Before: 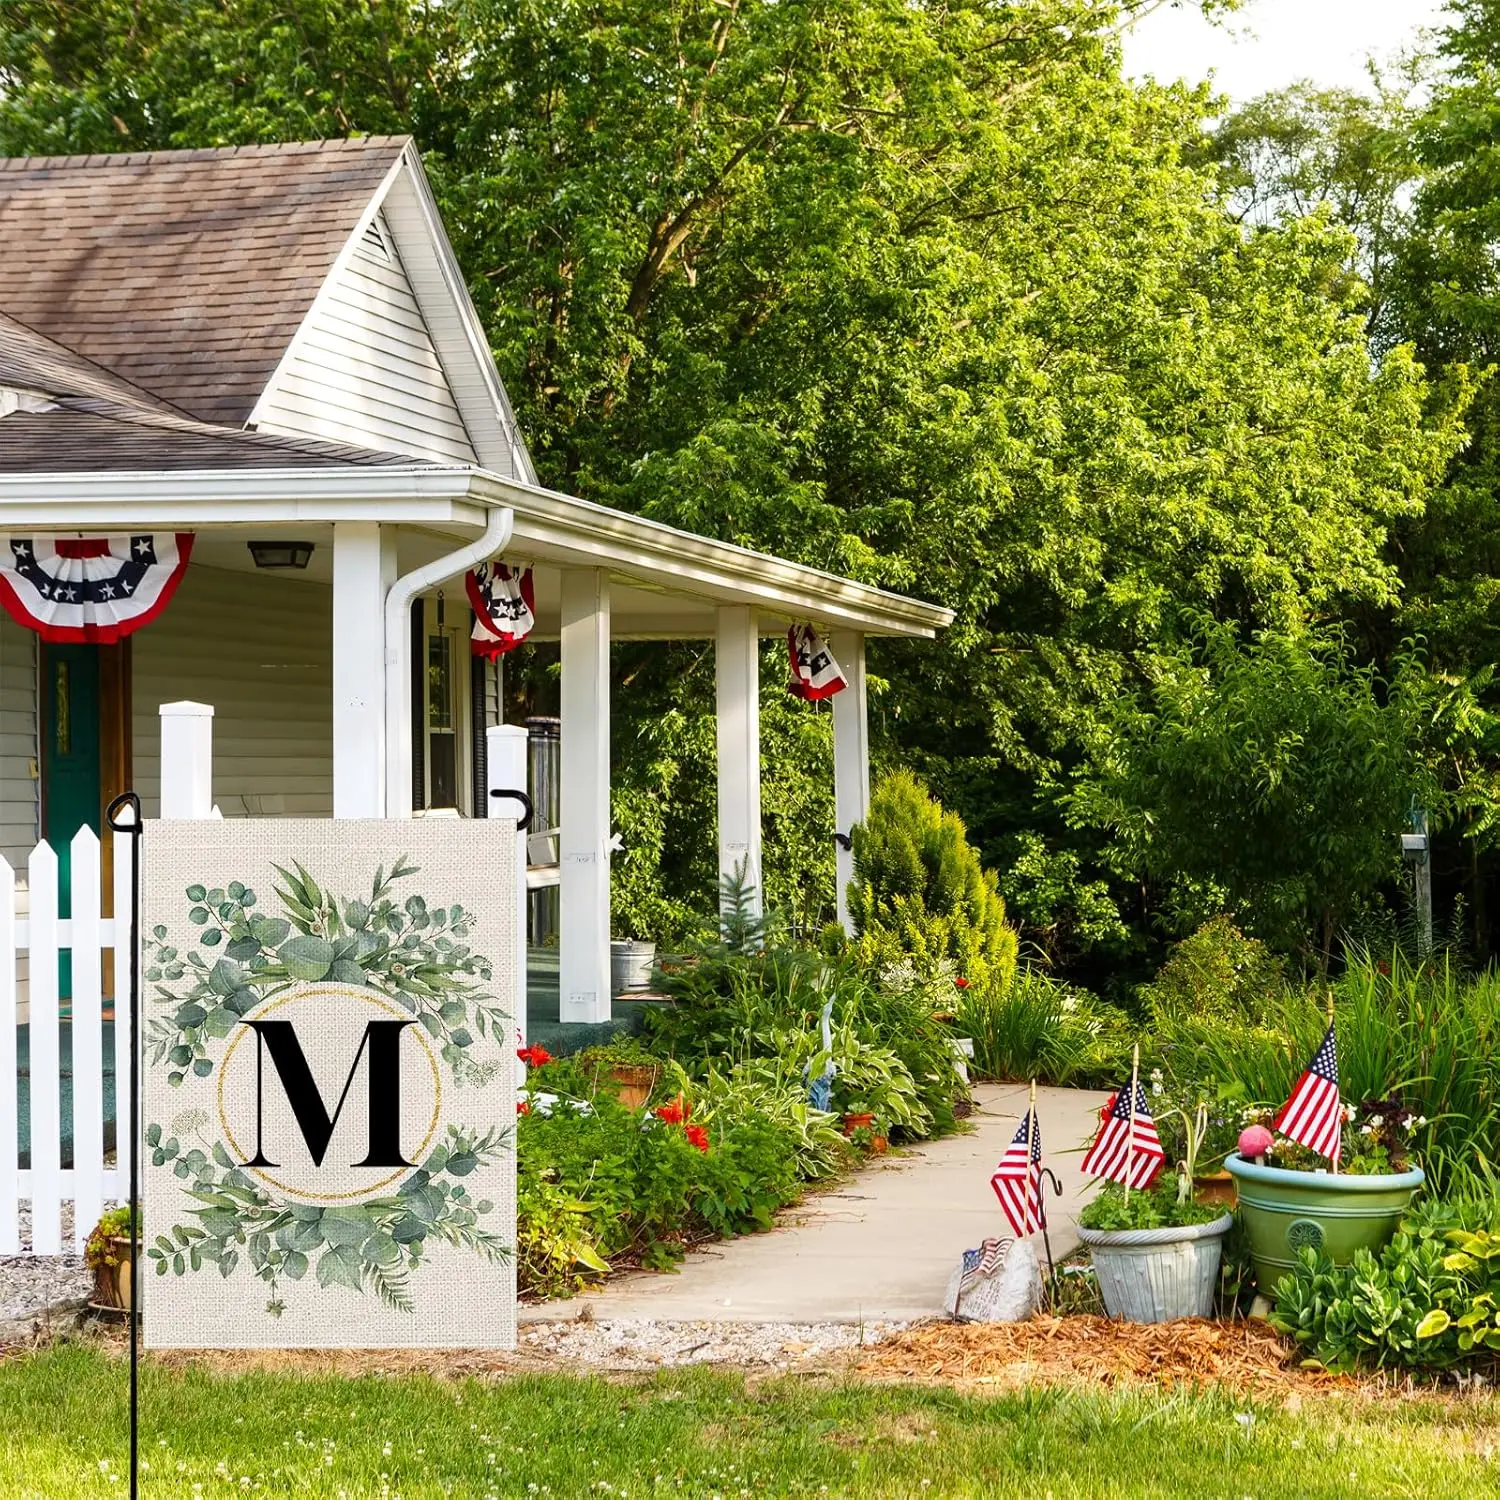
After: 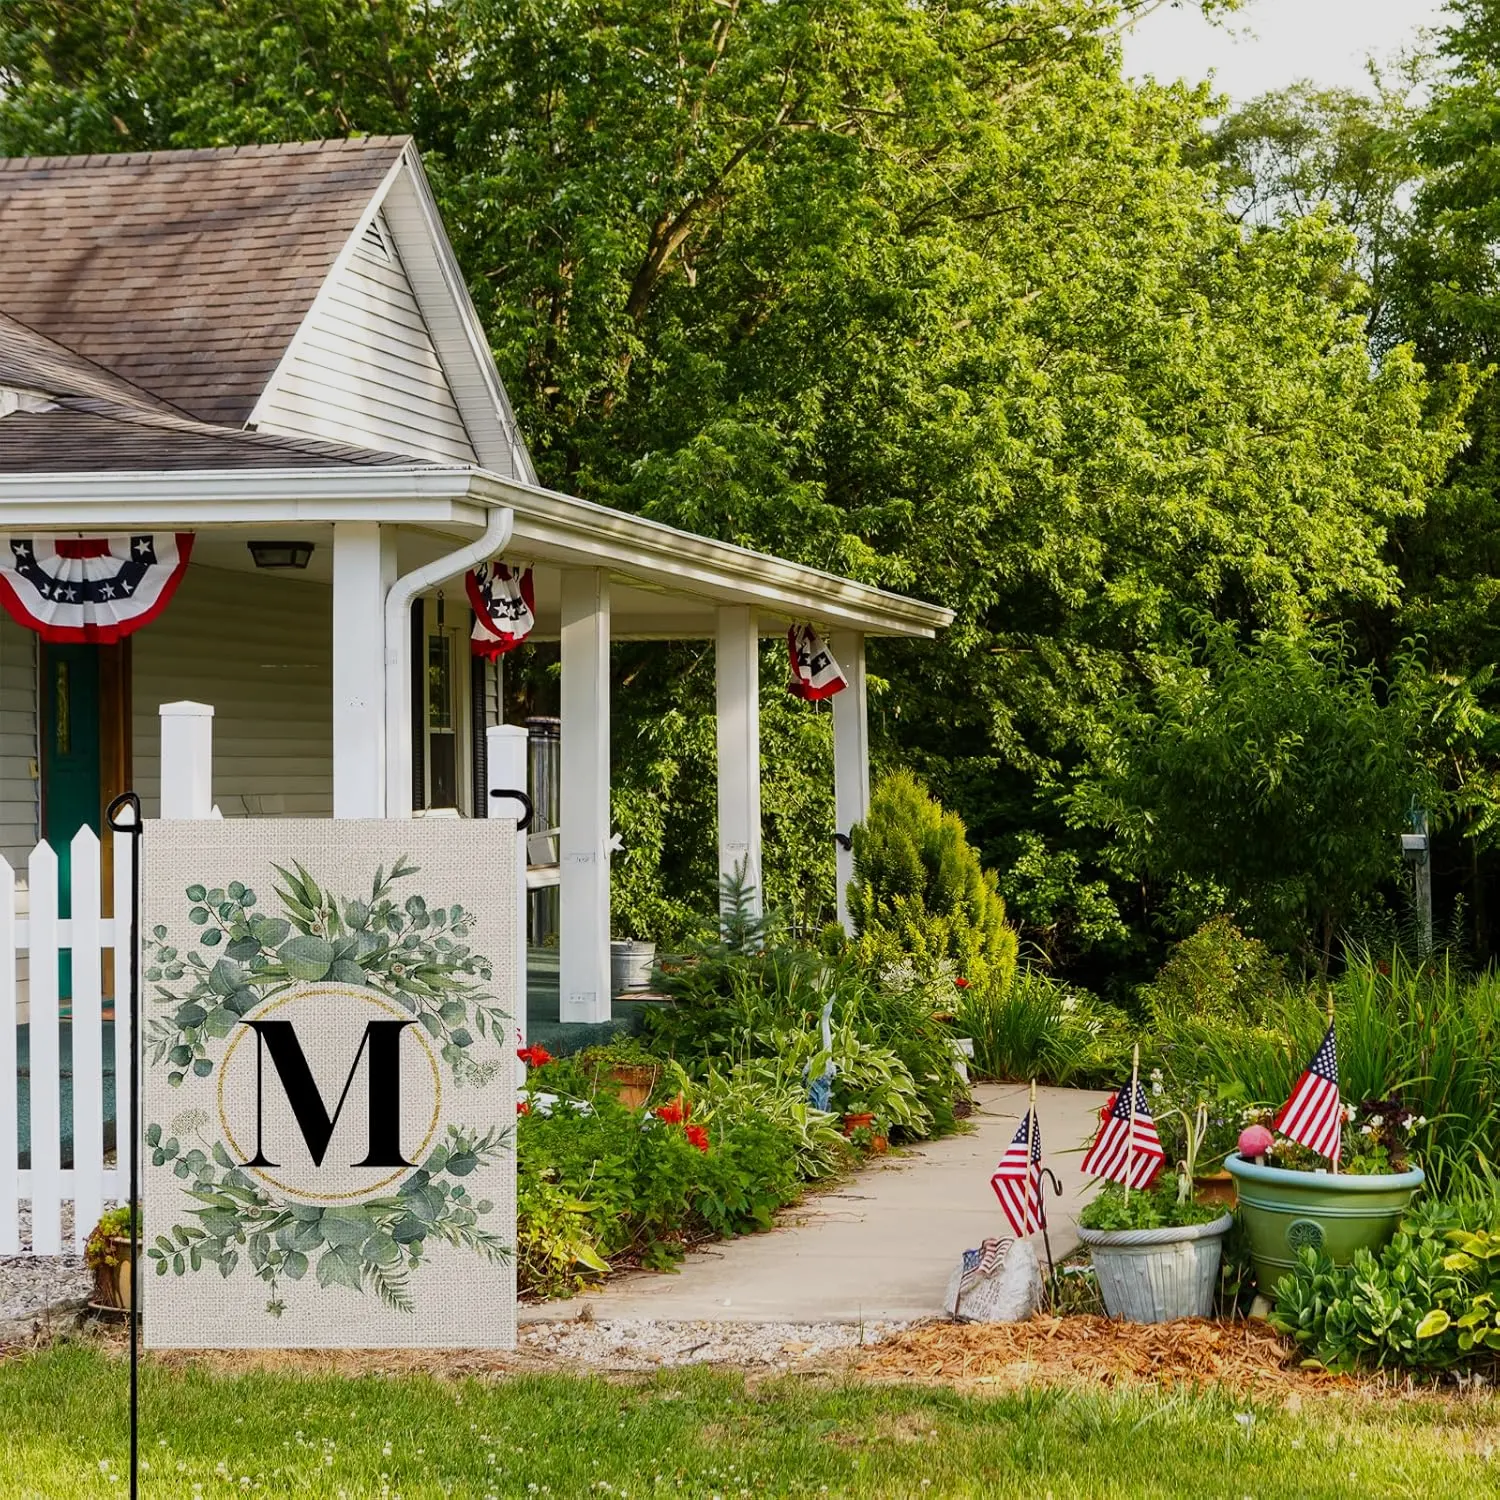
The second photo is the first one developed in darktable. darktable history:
exposure: exposure -0.406 EV, compensate exposure bias true, compensate highlight preservation false
